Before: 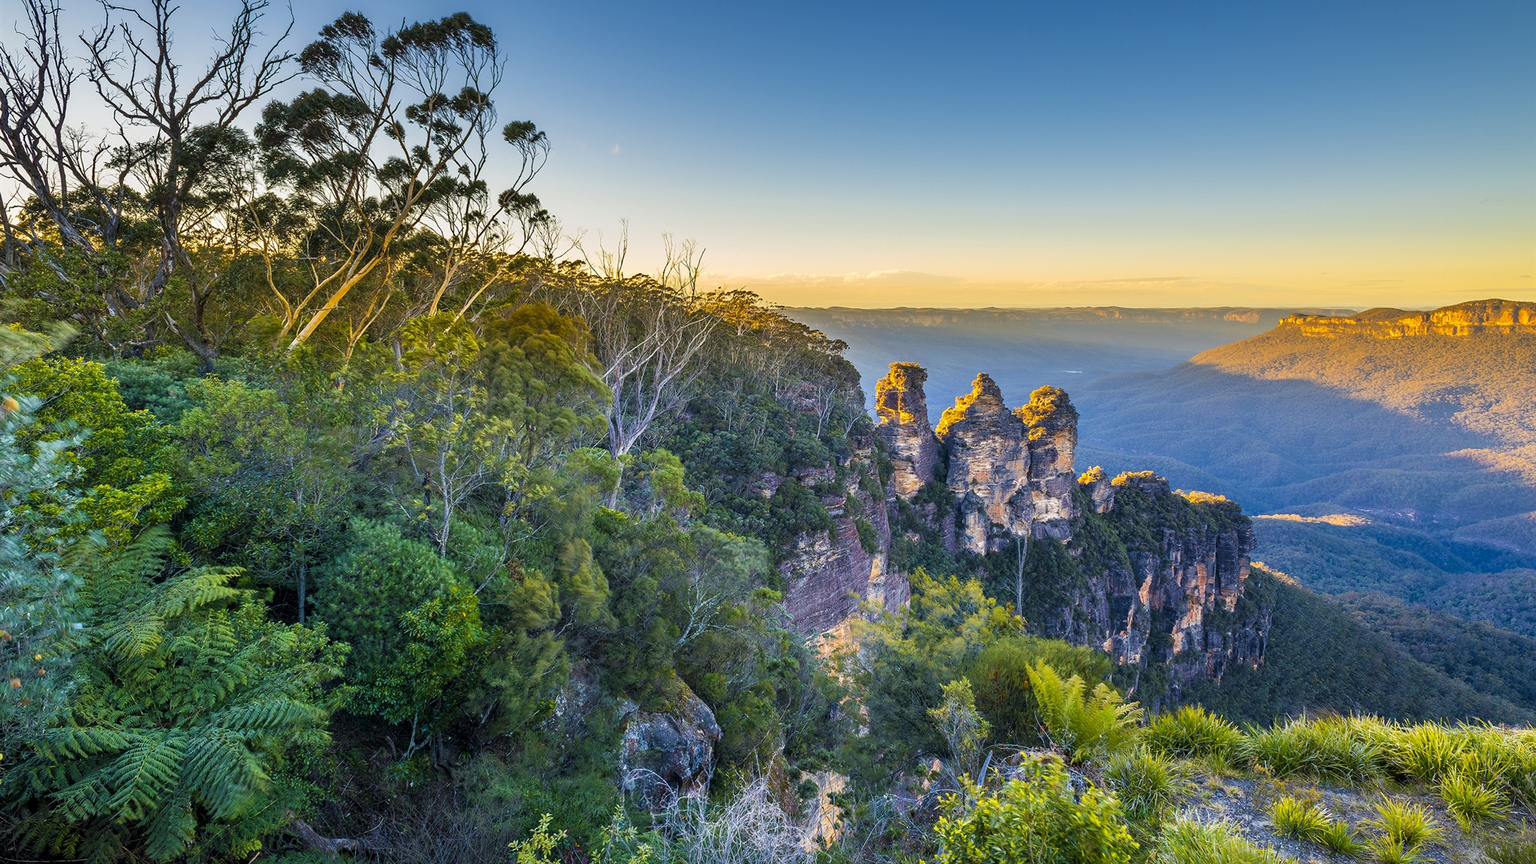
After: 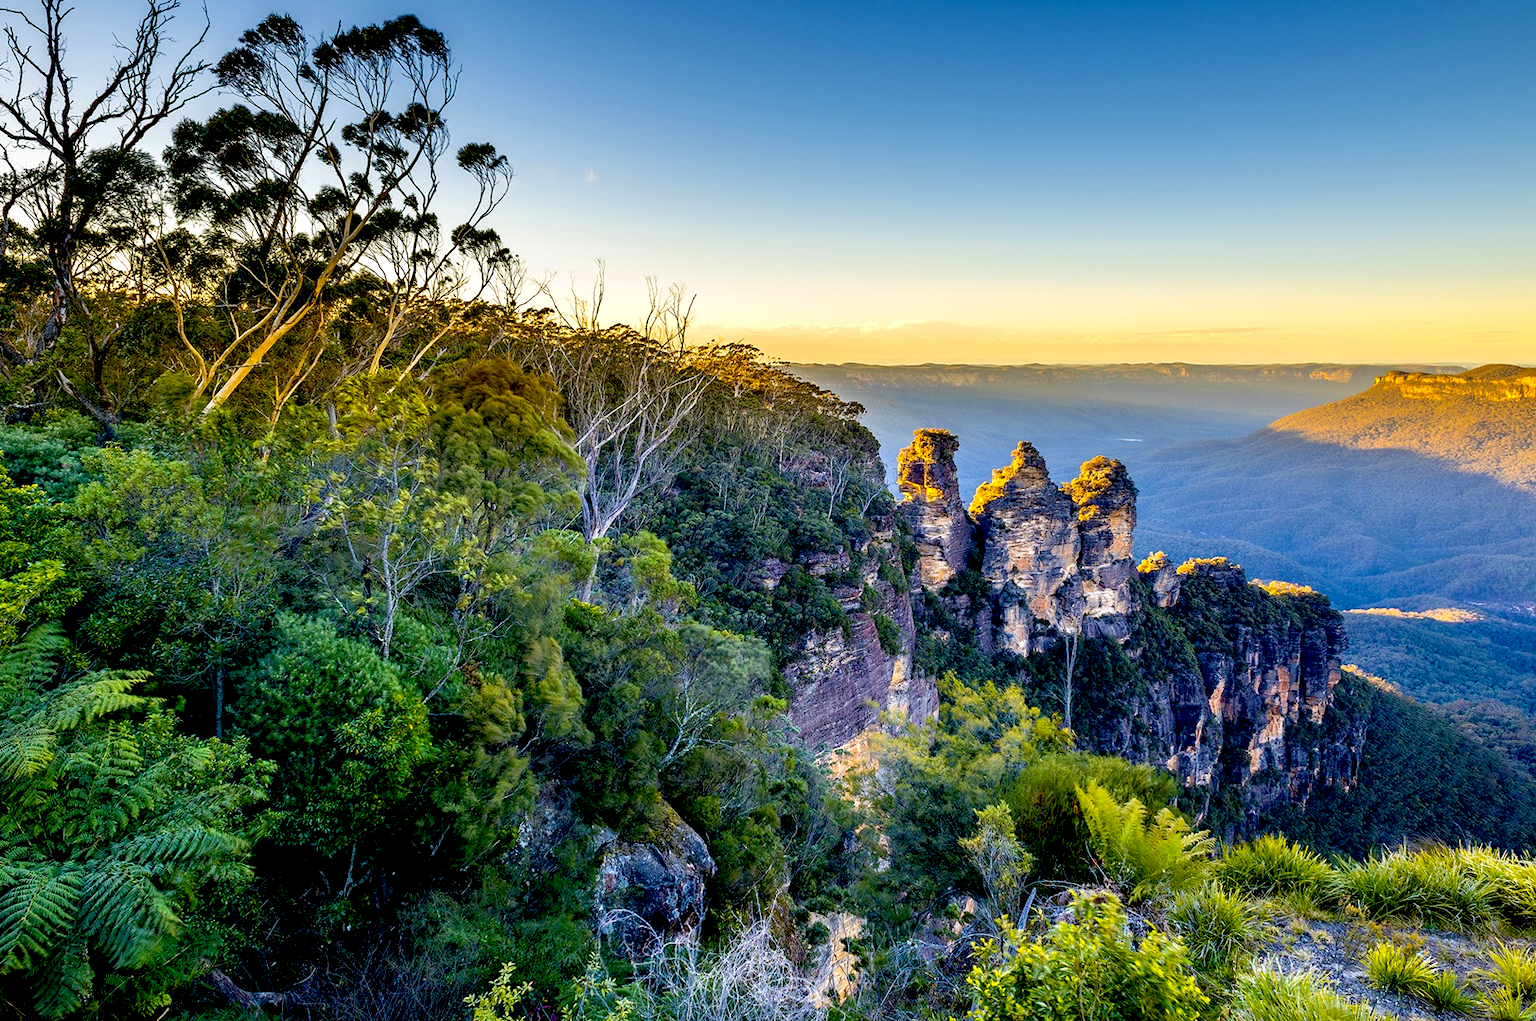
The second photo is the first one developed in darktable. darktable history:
crop: left 7.624%, right 7.799%
exposure: black level correction 0.032, exposure 0.318 EV, compensate highlight preservation false
